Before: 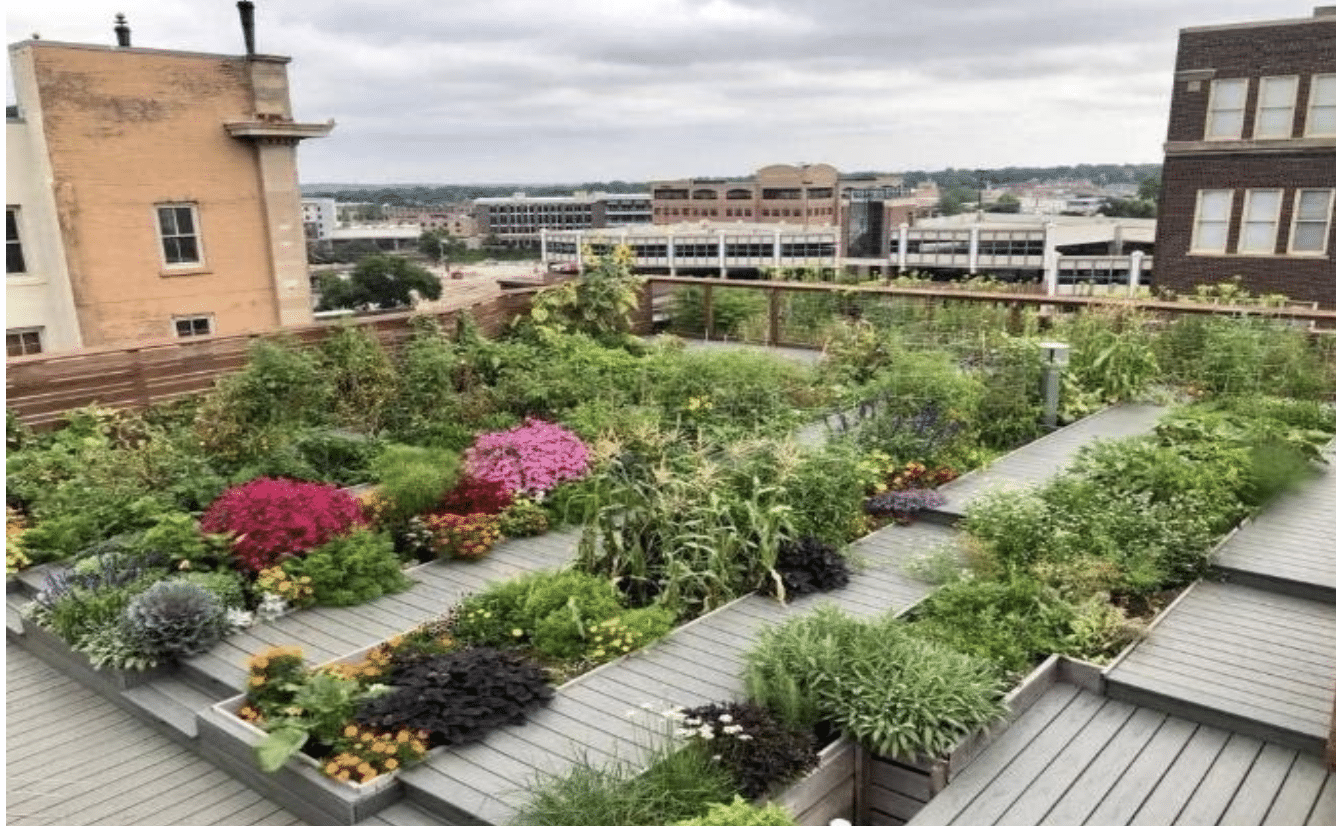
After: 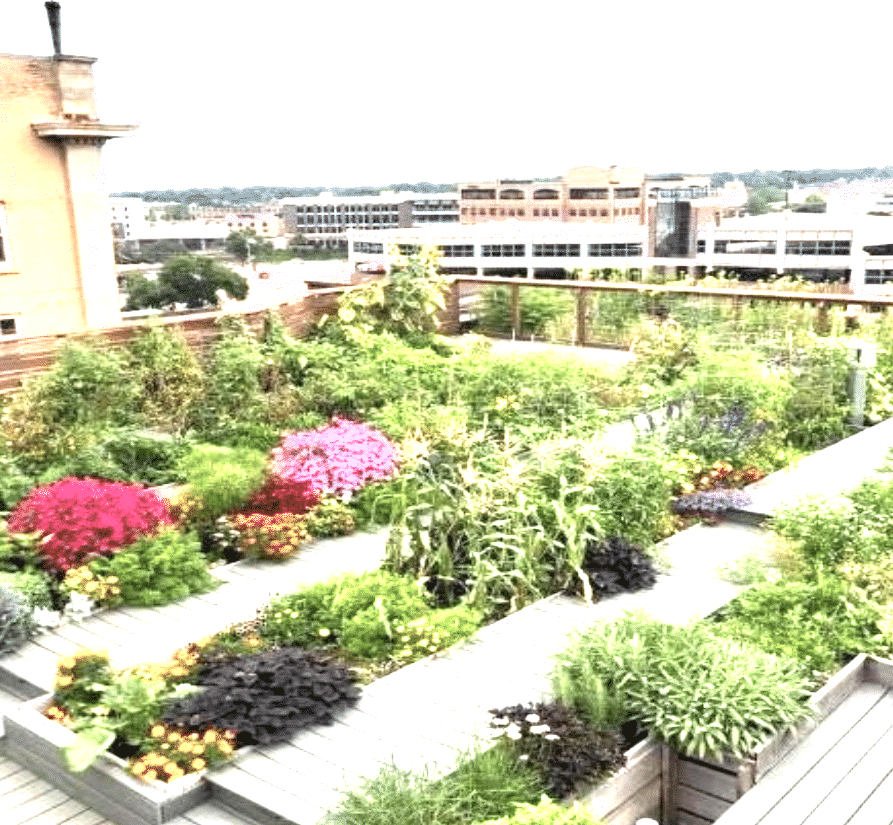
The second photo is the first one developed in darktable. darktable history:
exposure: black level correction 0.001, exposure 1.722 EV, compensate highlight preservation false
crop and rotate: left 14.497%, right 18.649%
